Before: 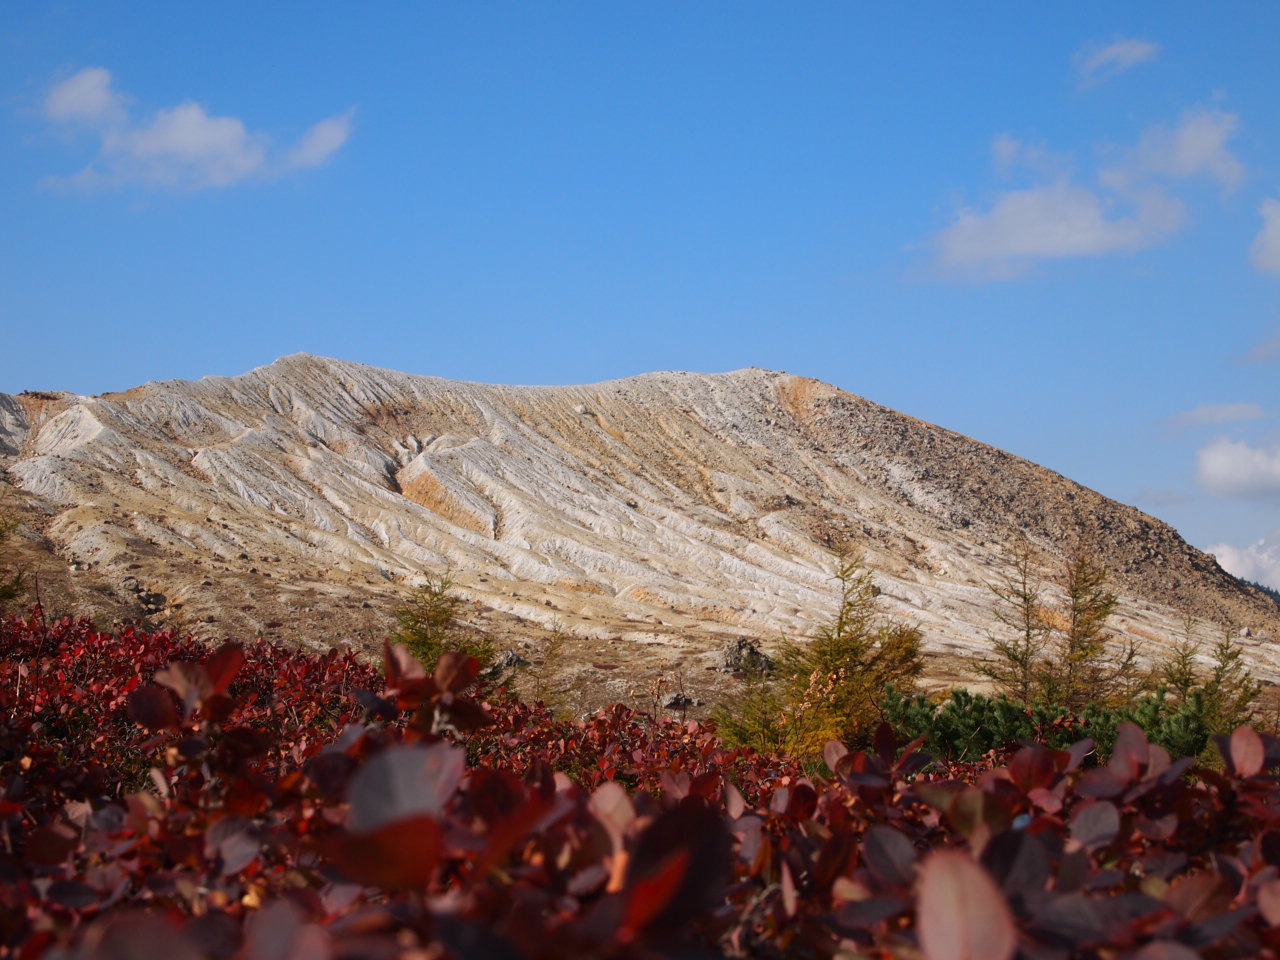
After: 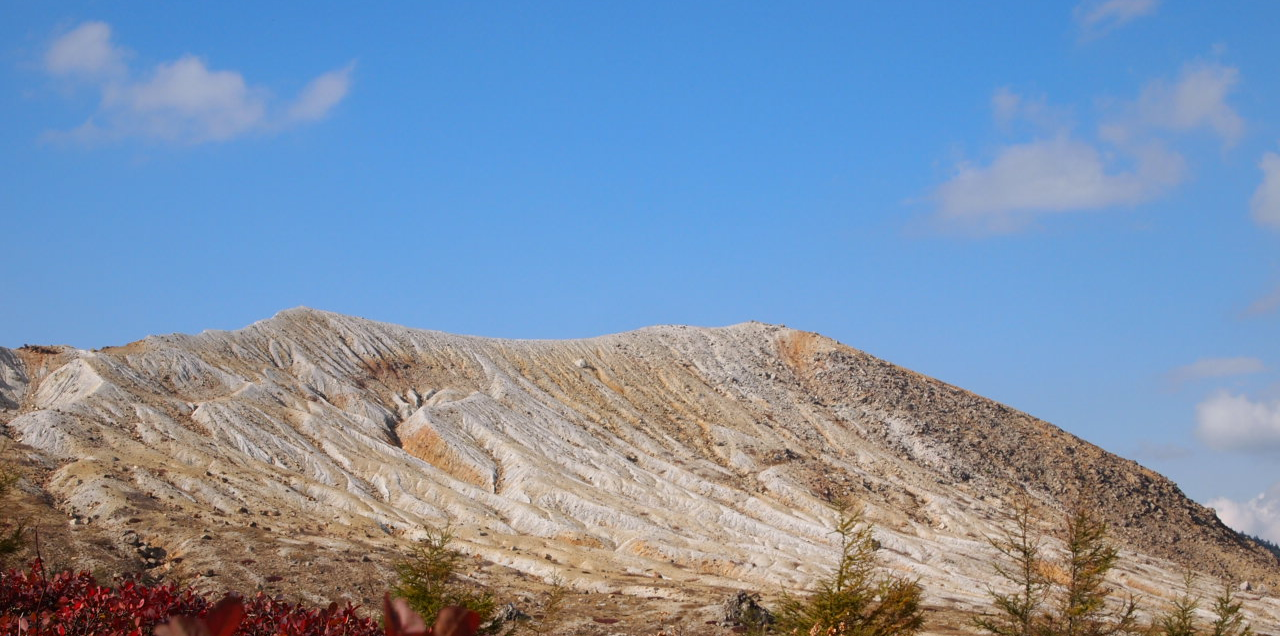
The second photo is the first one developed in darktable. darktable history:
crop and rotate: top 4.872%, bottom 28.845%
